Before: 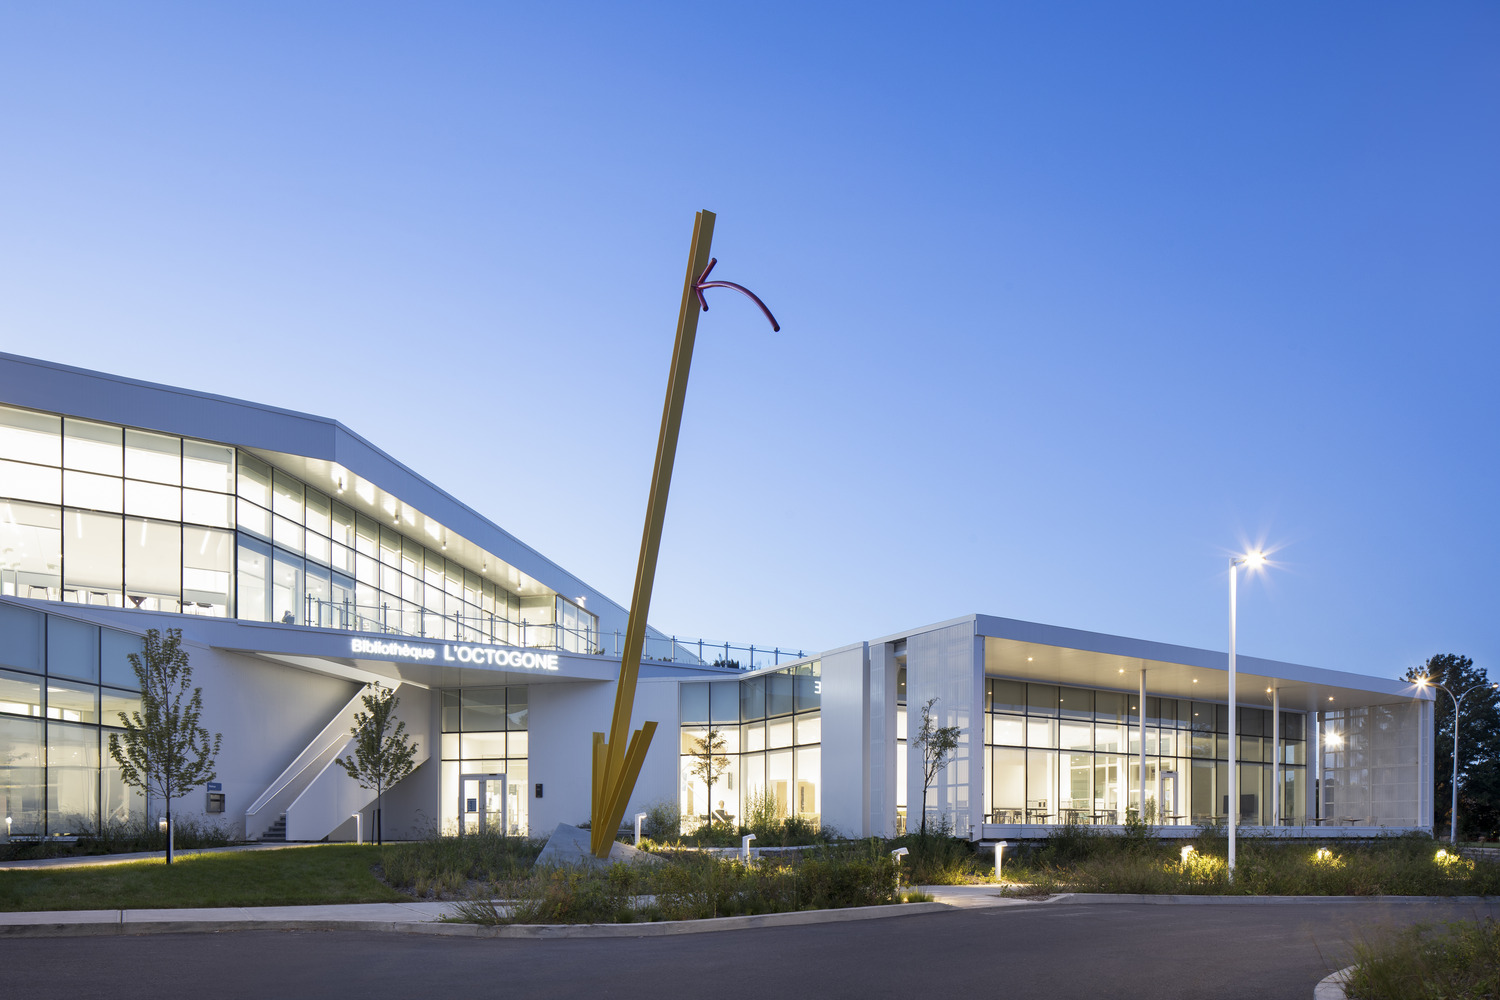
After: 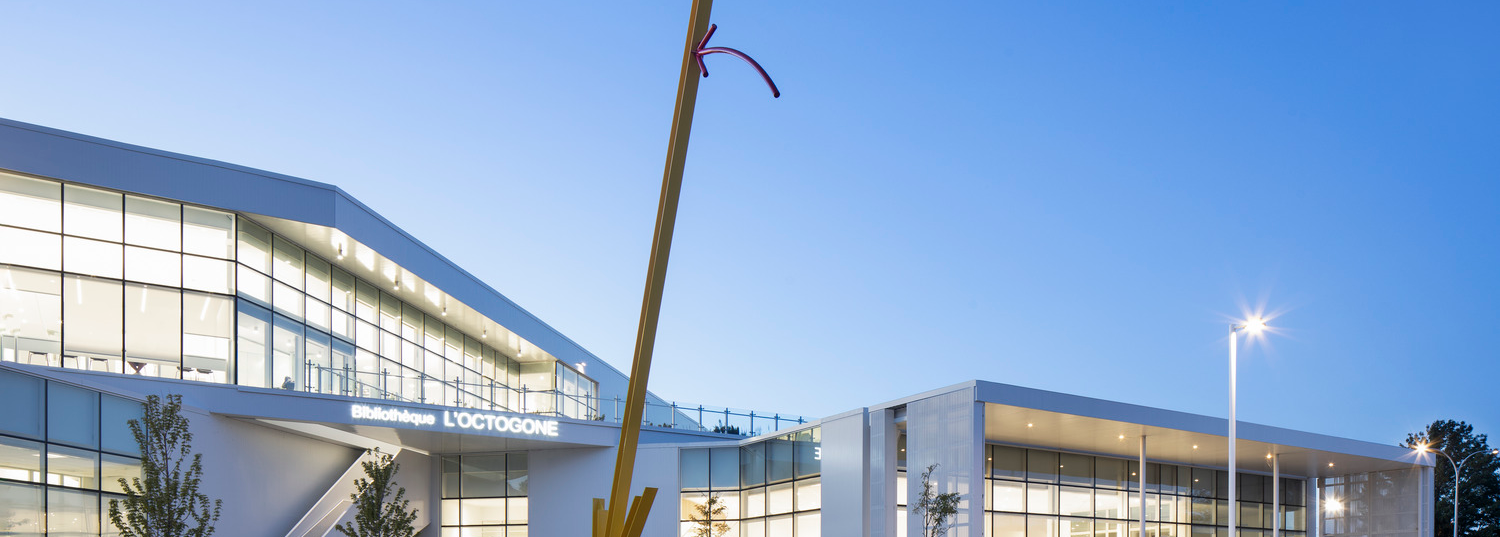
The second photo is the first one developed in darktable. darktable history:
crop and rotate: top 23.406%, bottom 22.841%
